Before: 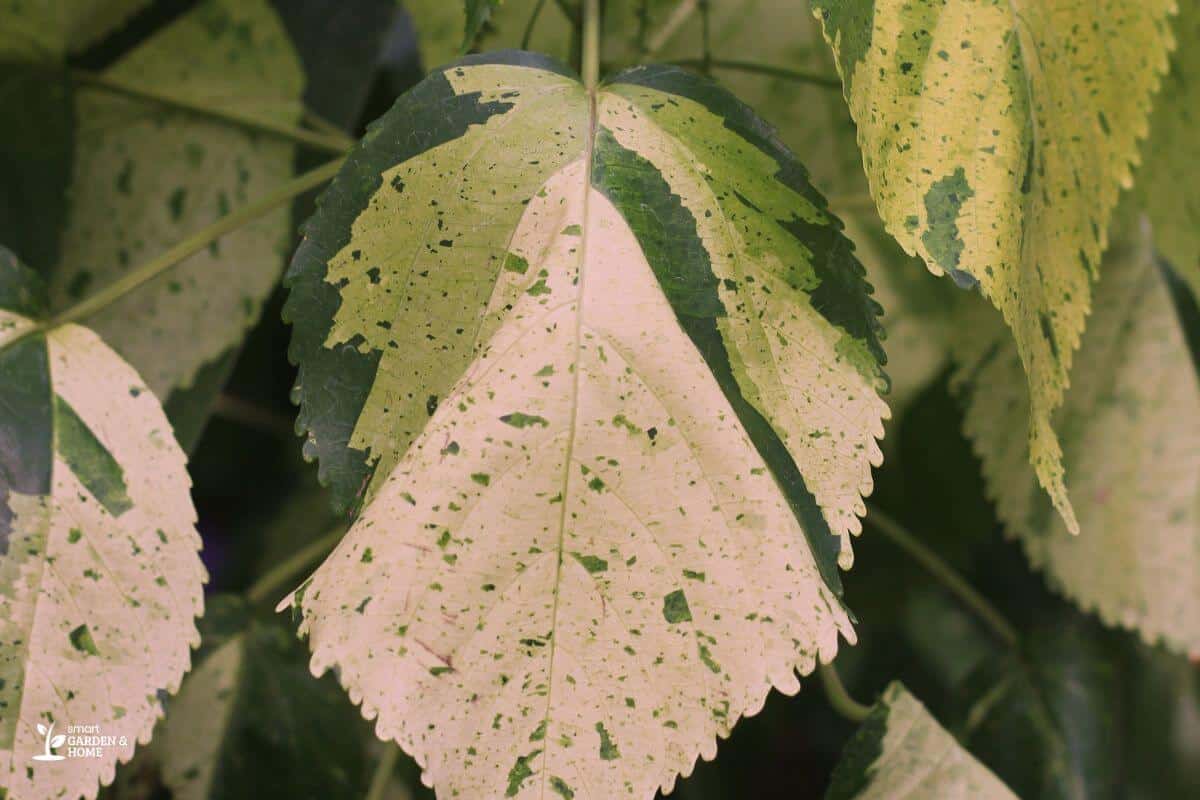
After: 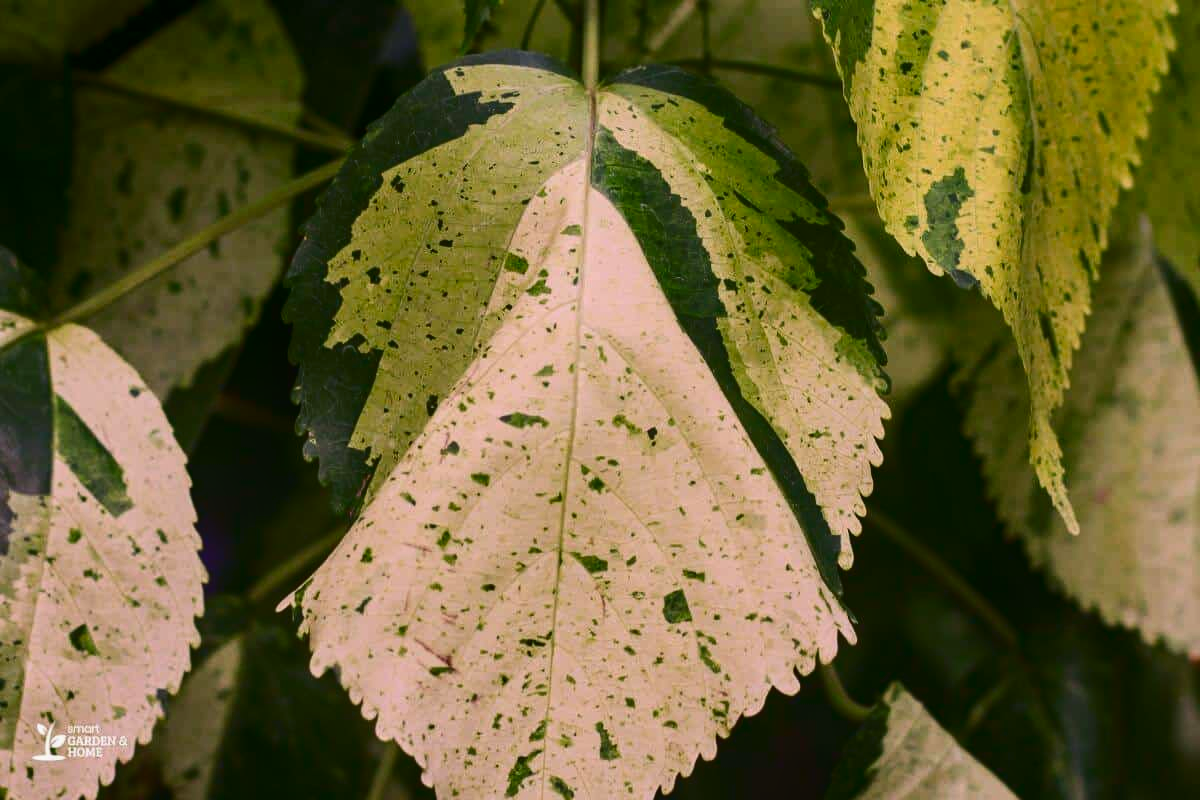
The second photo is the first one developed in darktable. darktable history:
contrast brightness saturation: contrast 0.217, brightness -0.185, saturation 0.241
local contrast: detail 109%
